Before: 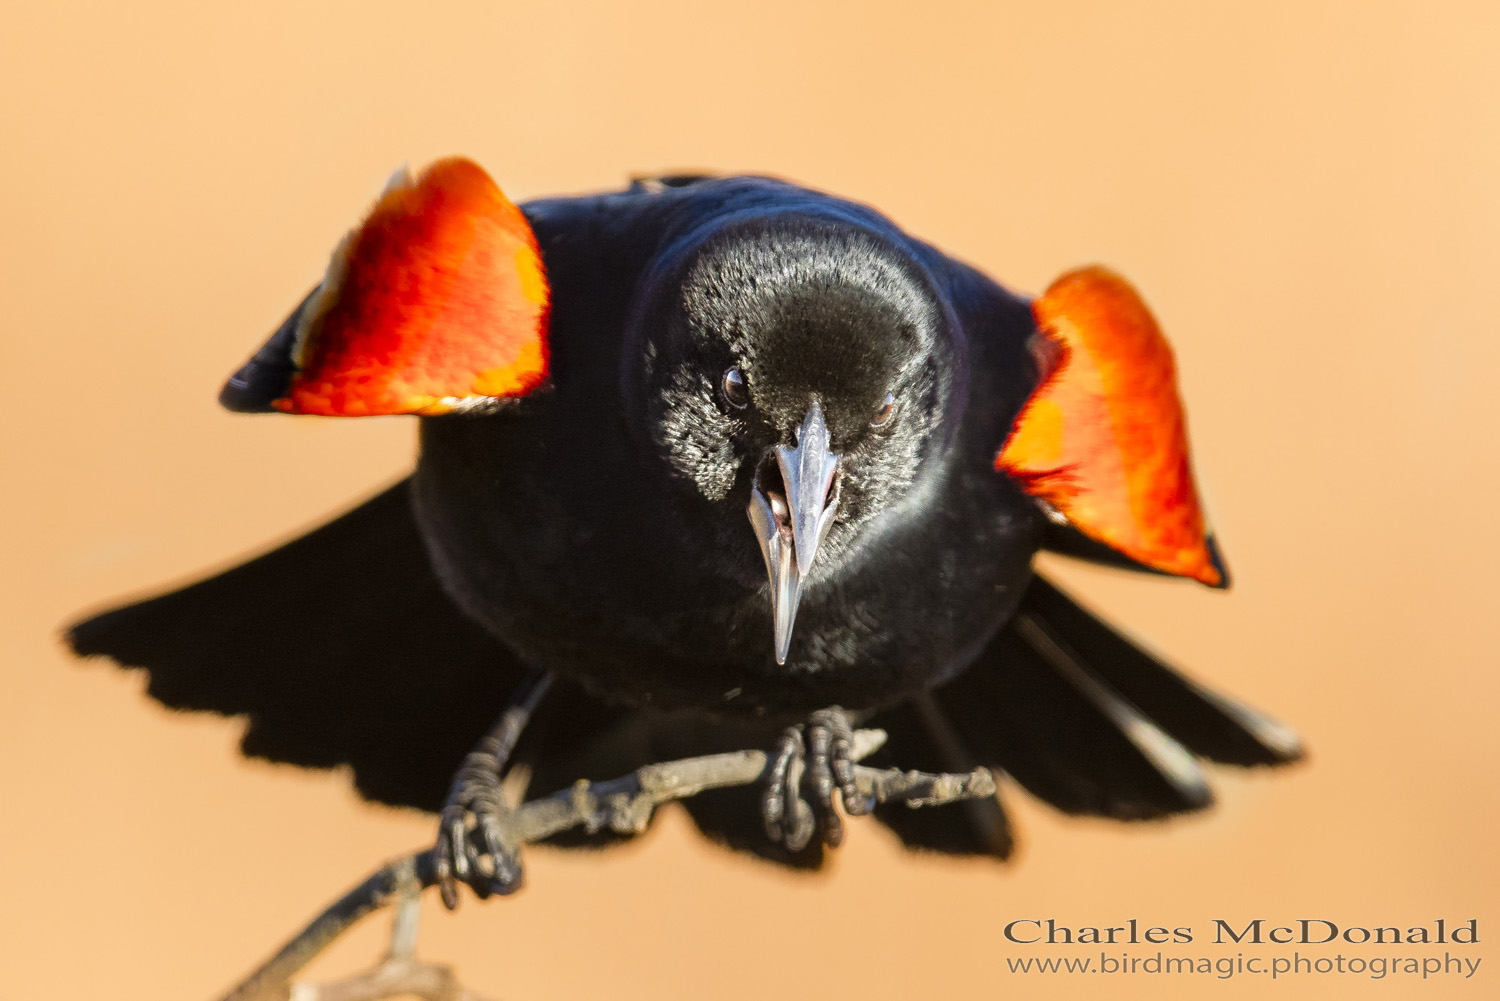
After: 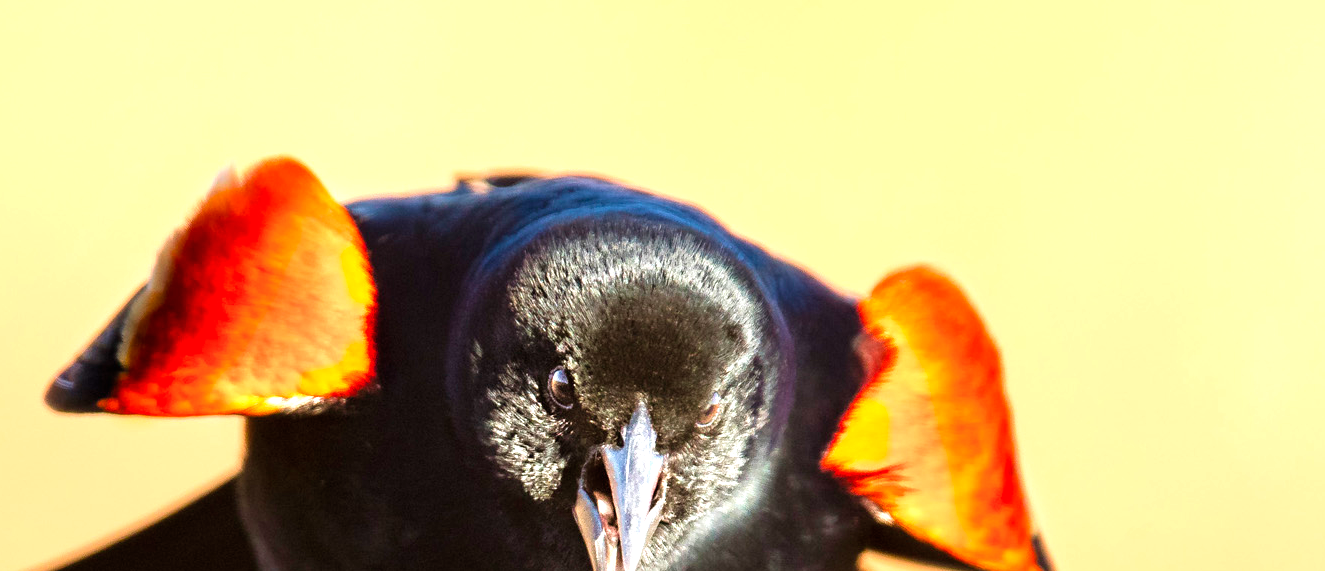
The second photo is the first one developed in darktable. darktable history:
velvia: on, module defaults
crop and rotate: left 11.632%, bottom 42.881%
exposure: black level correction 0, exposure 0.688 EV, compensate exposure bias true, compensate highlight preservation false
